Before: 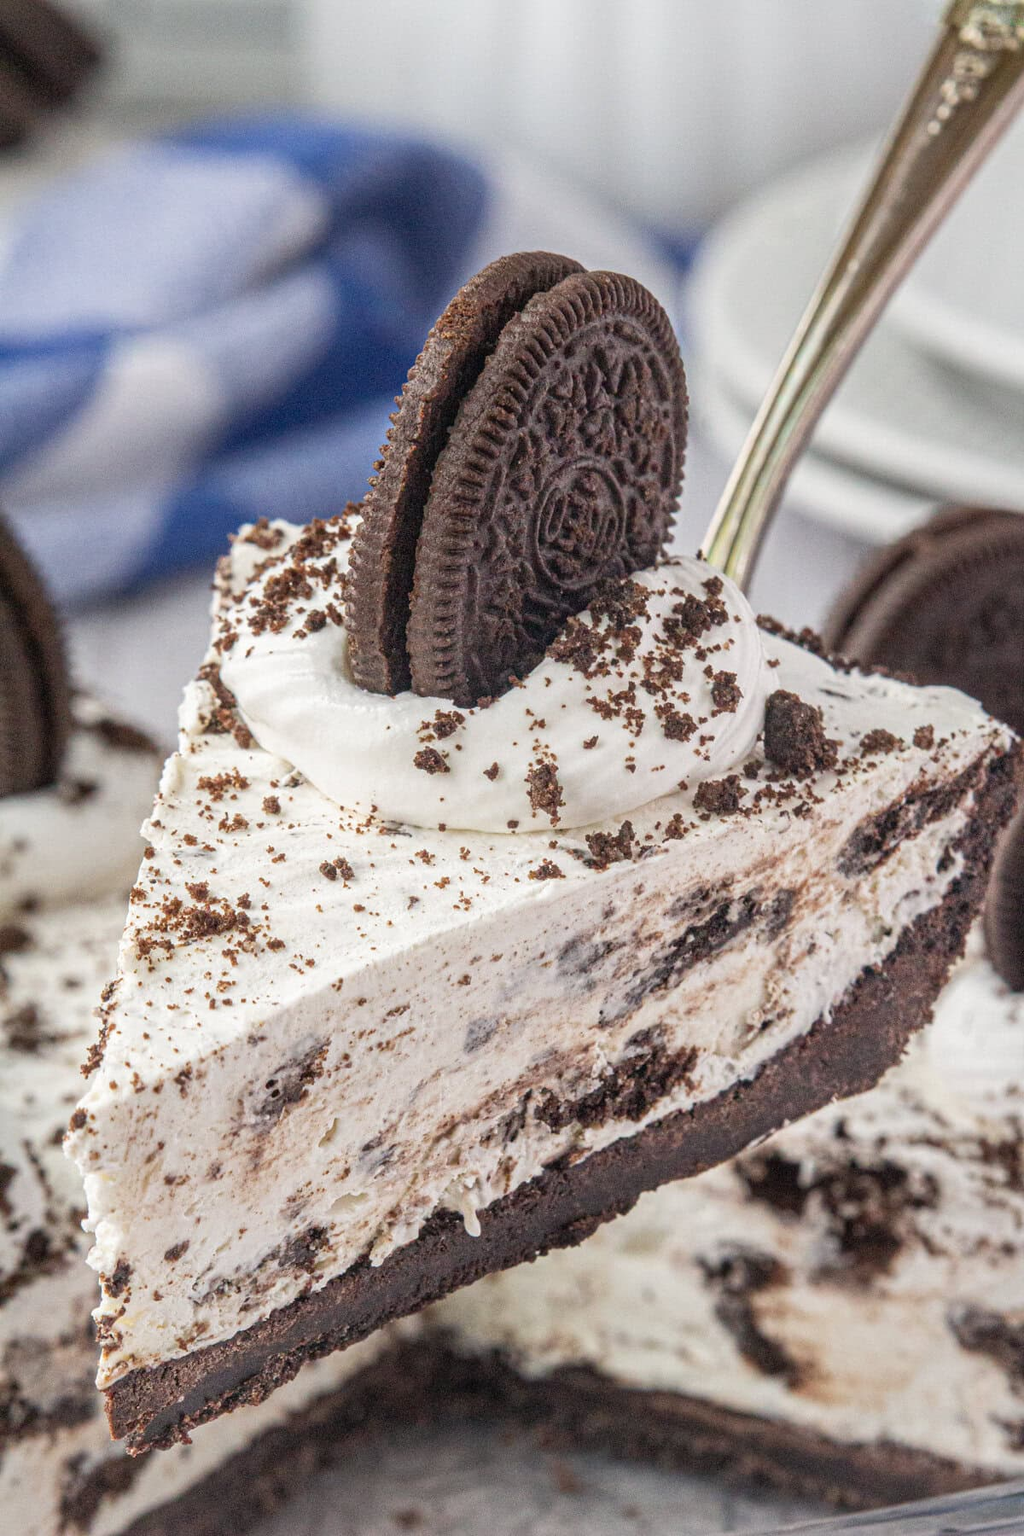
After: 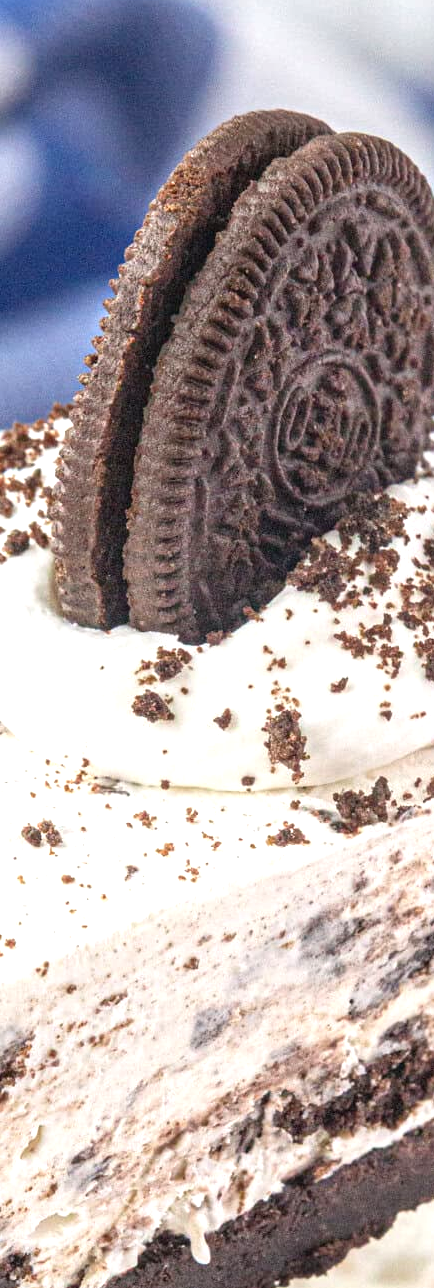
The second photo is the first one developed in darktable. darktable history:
crop and rotate: left 29.423%, top 10.32%, right 34.41%, bottom 18.08%
exposure: black level correction 0, exposure 0.7 EV, compensate highlight preservation false
